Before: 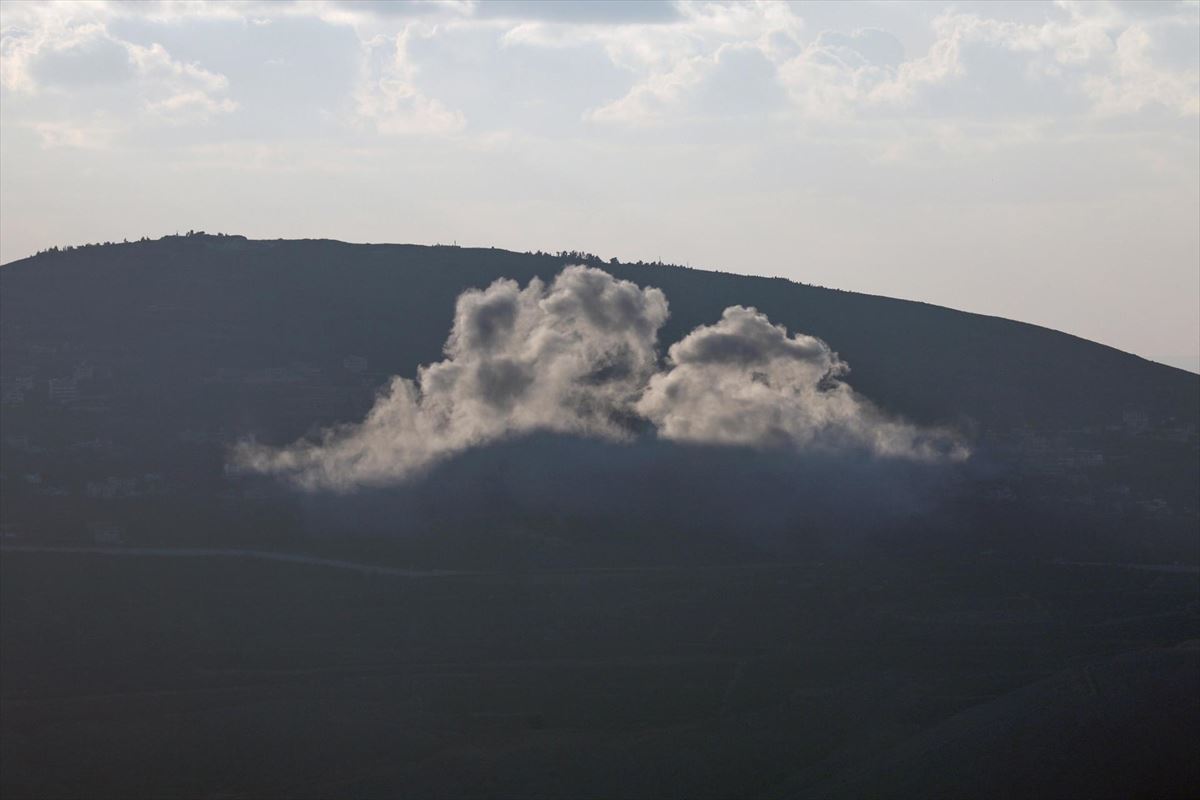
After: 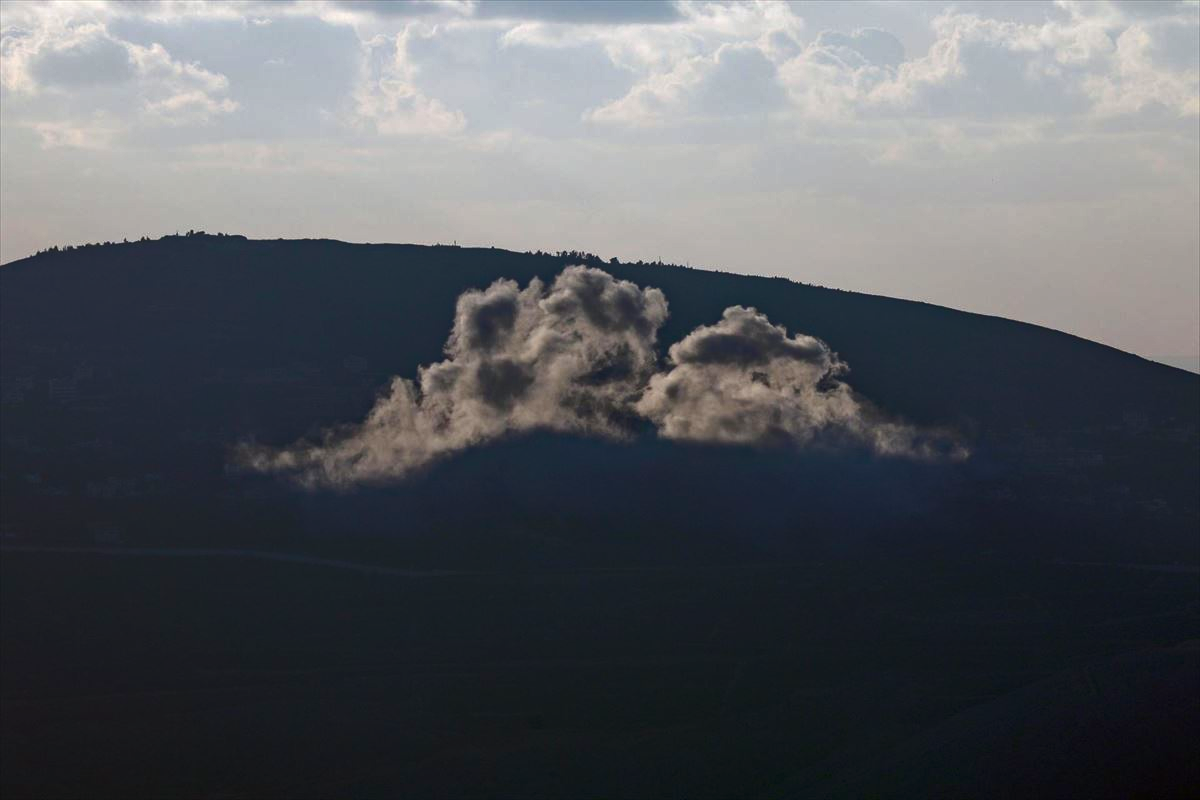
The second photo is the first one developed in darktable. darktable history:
velvia: strength 15.38%
haze removal: strength 0.297, distance 0.256, compatibility mode true, adaptive false
tone curve: curves: ch0 [(0, 0) (0.003, 0.002) (0.011, 0.007) (0.025, 0.015) (0.044, 0.026) (0.069, 0.041) (0.1, 0.059) (0.136, 0.08) (0.177, 0.105) (0.224, 0.132) (0.277, 0.163) (0.335, 0.198) (0.399, 0.253) (0.468, 0.341) (0.543, 0.435) (0.623, 0.532) (0.709, 0.635) (0.801, 0.745) (0.898, 0.873) (1, 1)], color space Lab, independent channels, preserve colors none
local contrast: detail 110%
